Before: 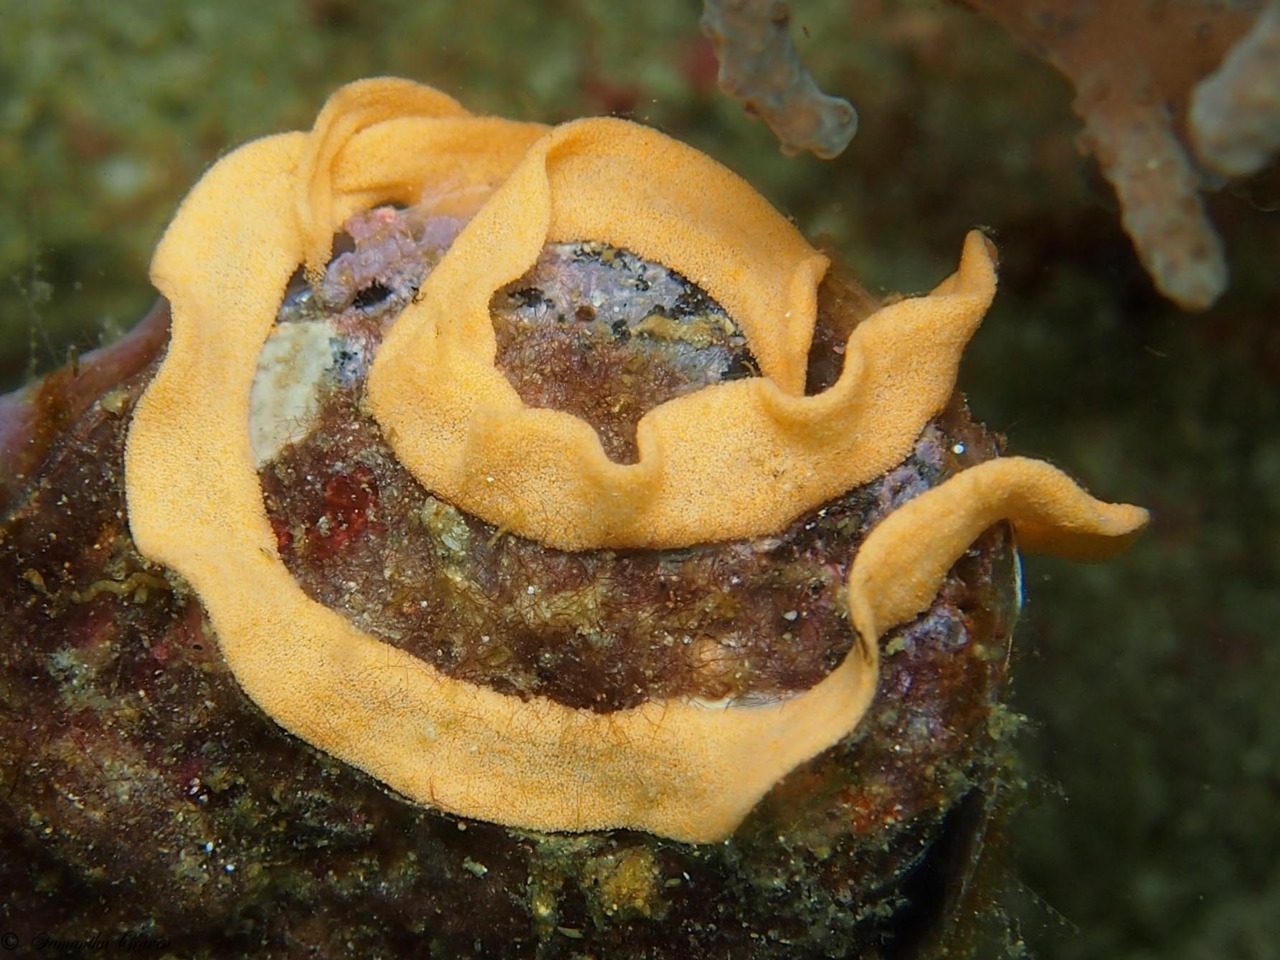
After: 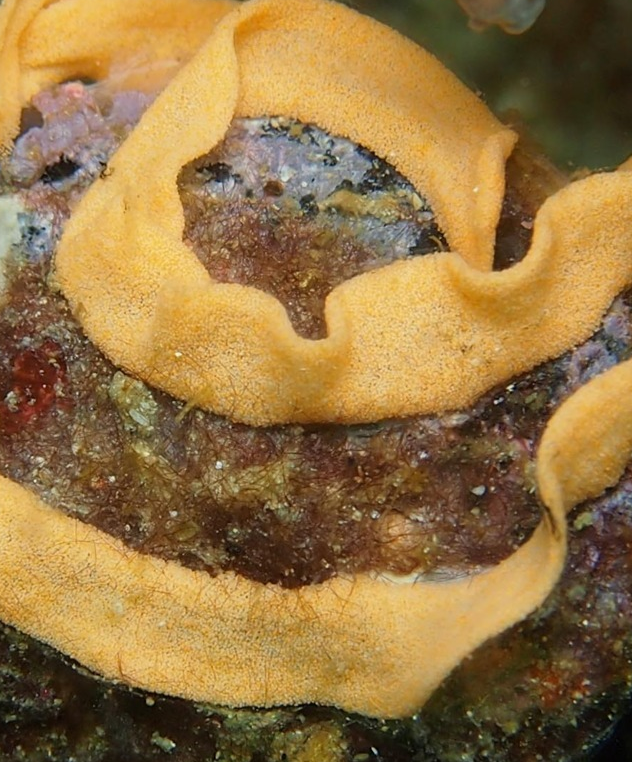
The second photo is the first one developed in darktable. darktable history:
crop and rotate: angle 0.016°, left 24.385%, top 13.057%, right 26.212%, bottom 7.437%
